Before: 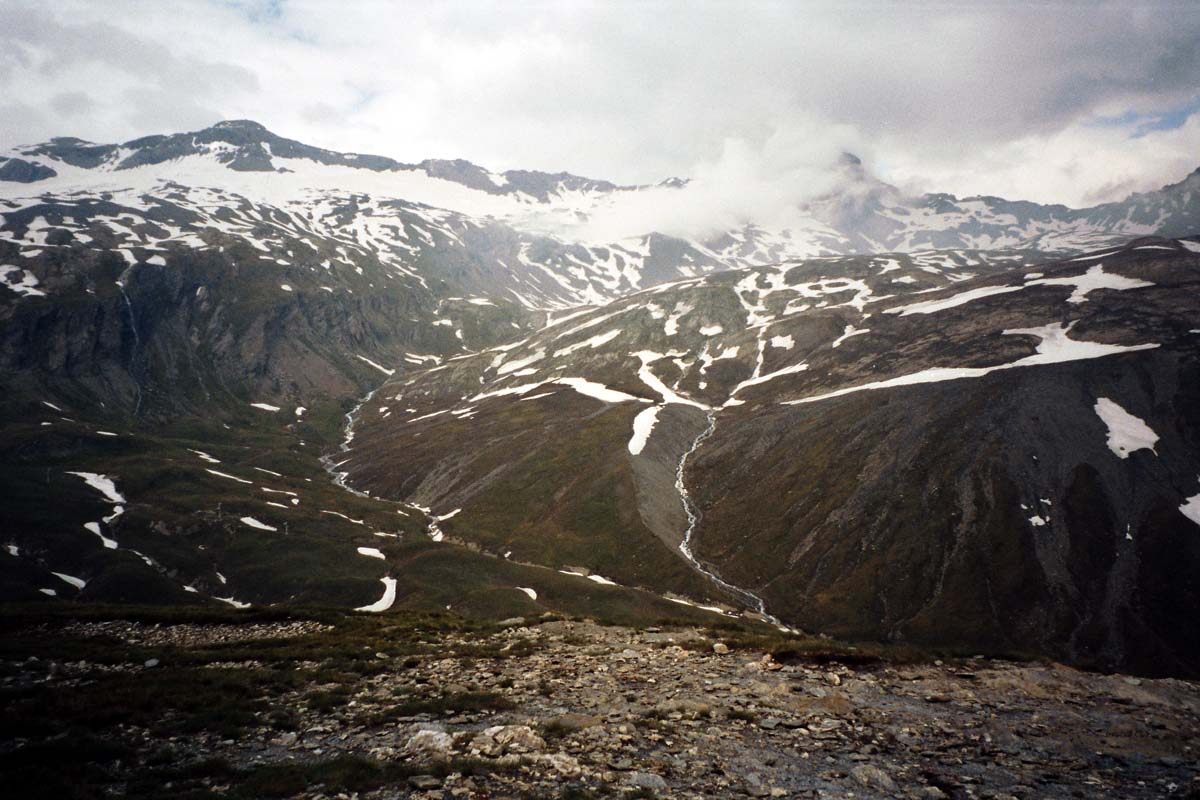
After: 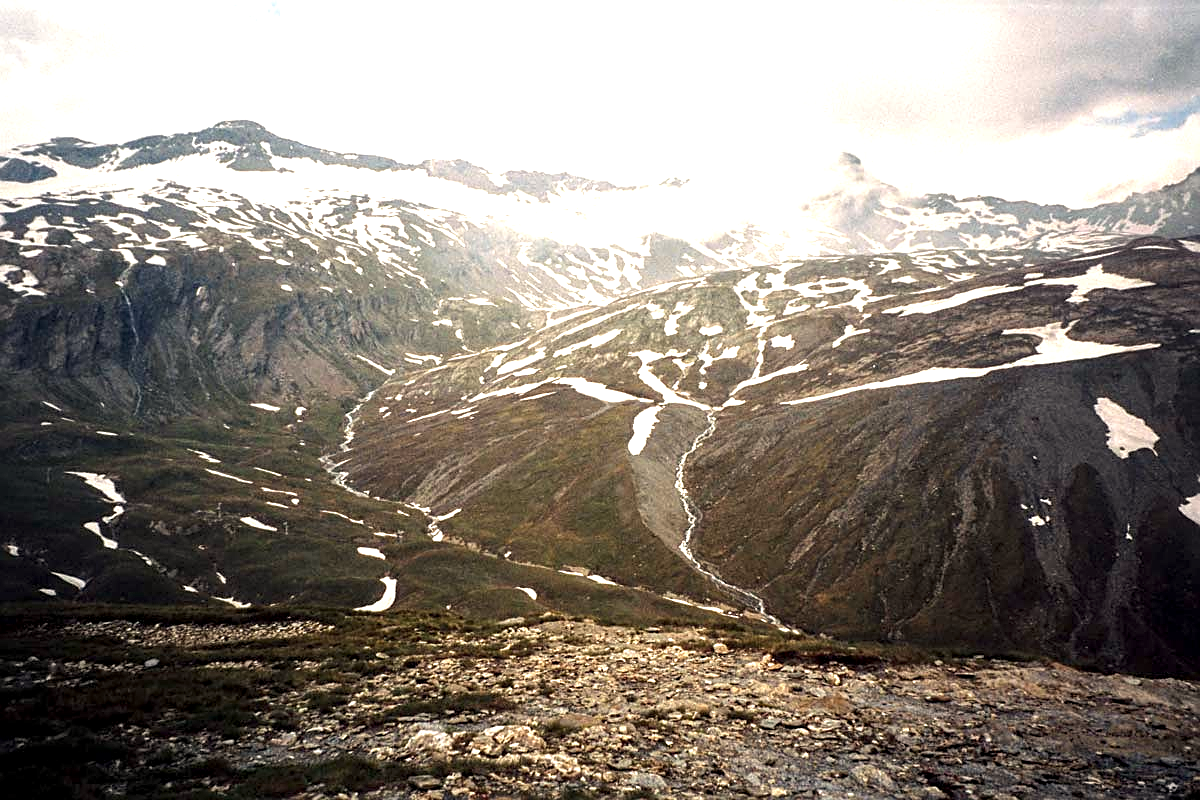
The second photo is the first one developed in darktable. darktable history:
exposure: exposure 0.935 EV, compensate highlight preservation false
white balance: red 1.045, blue 0.932
sharpen: on, module defaults
local contrast: detail 130%
